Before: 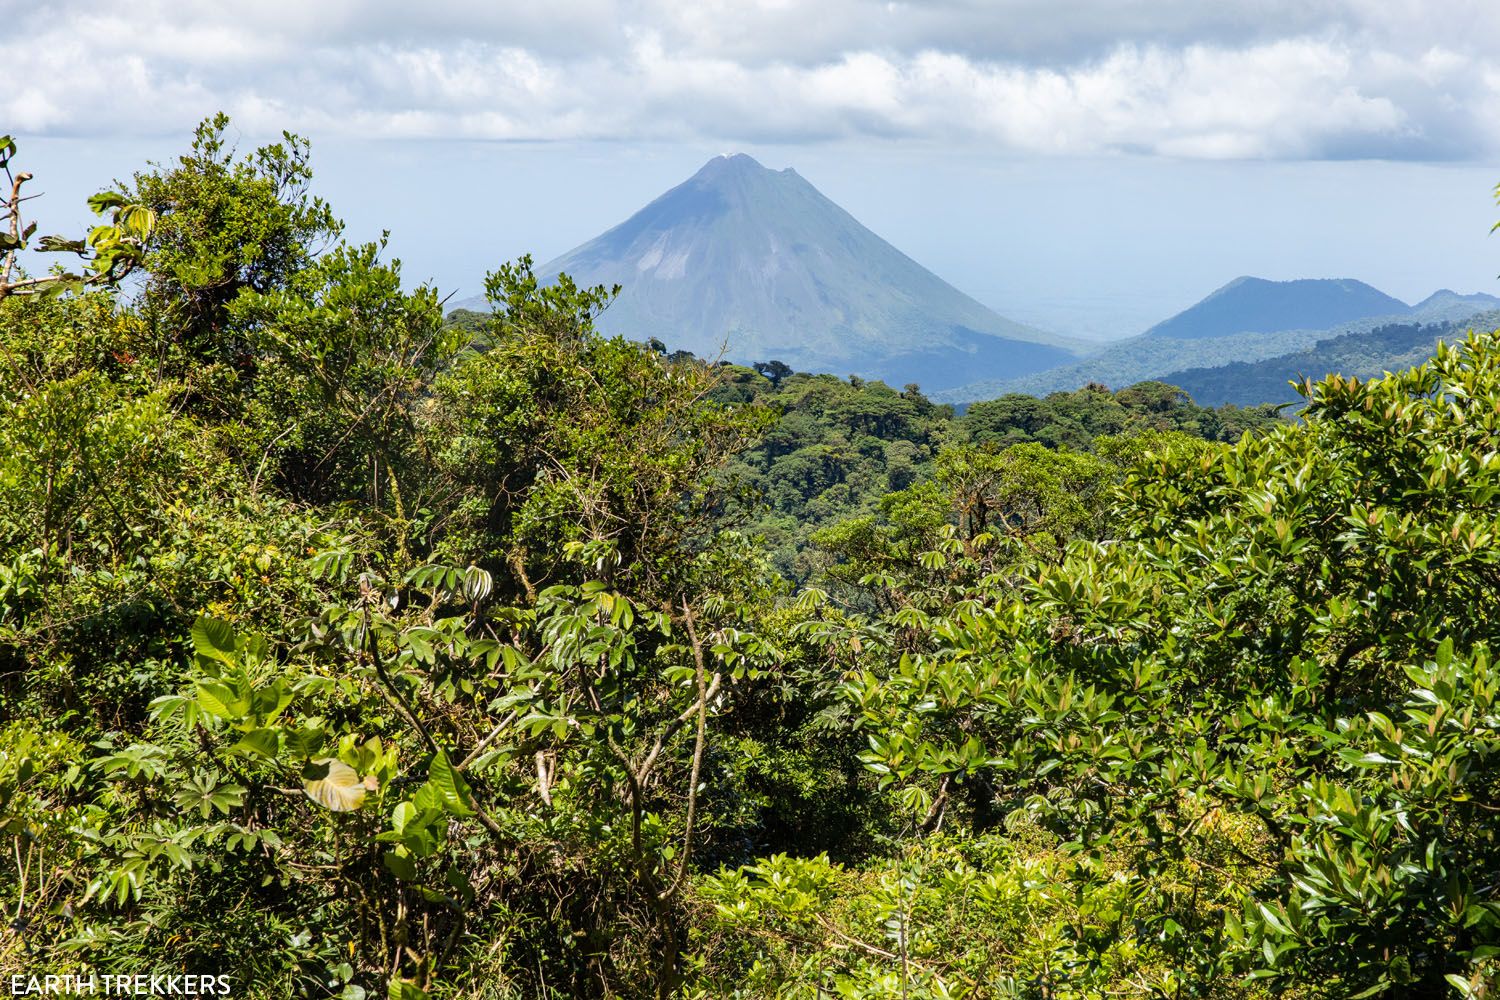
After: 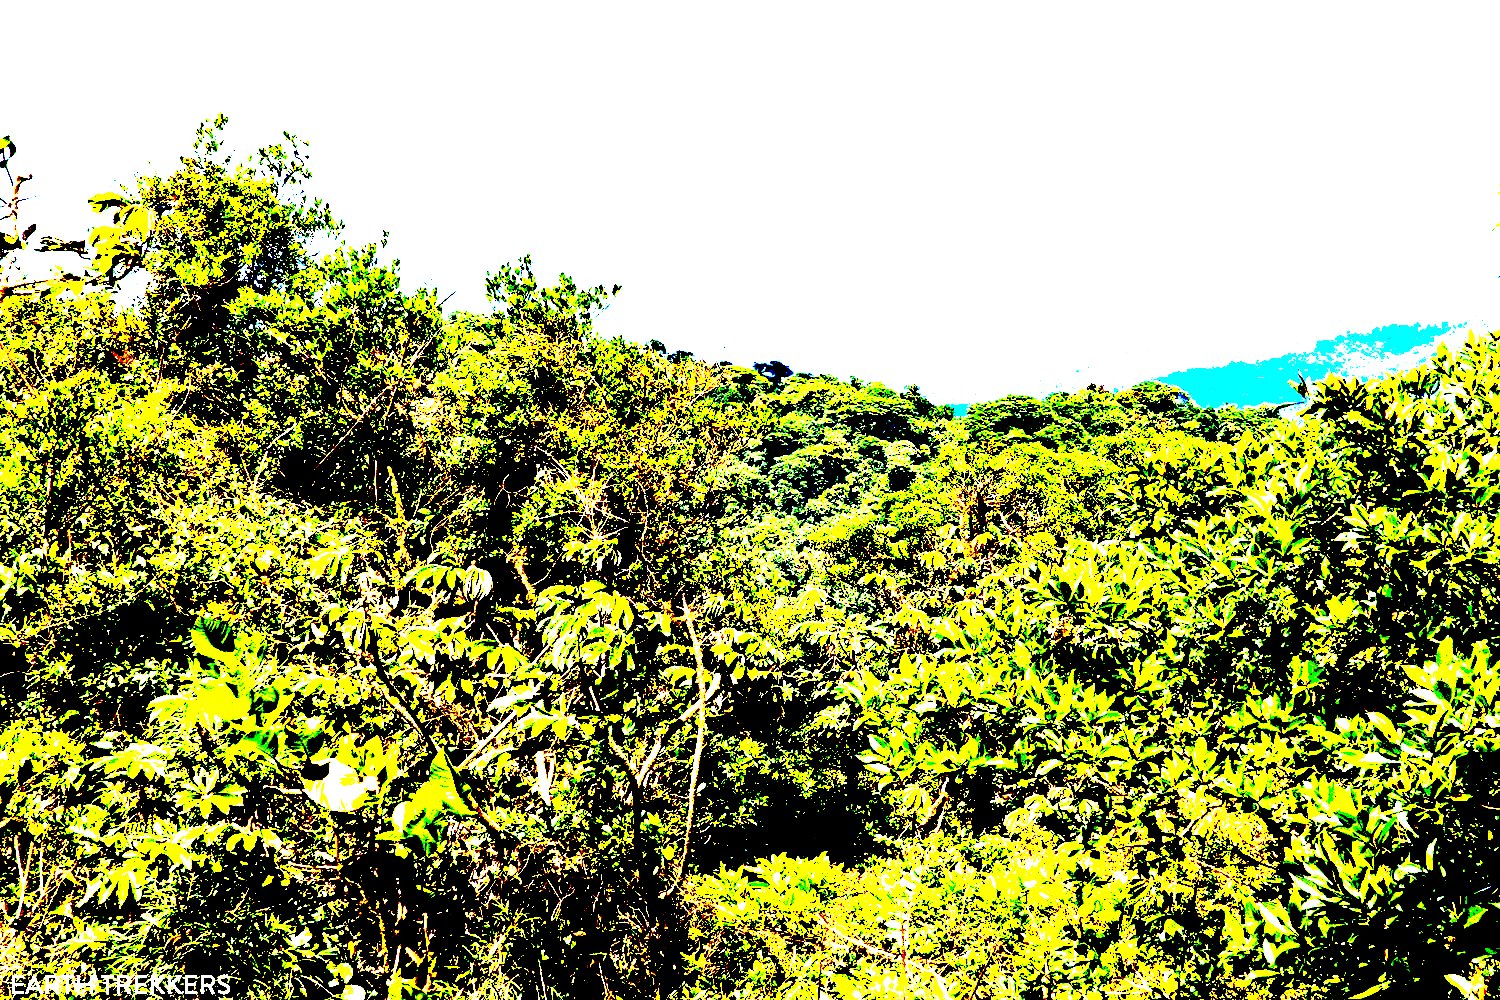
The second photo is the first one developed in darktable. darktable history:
exposure: black level correction 0.099, exposure 3.036 EV, compensate highlight preservation false
tone equalizer: -7 EV 0.145 EV, -6 EV 0.597 EV, -5 EV 1.12 EV, -4 EV 1.29 EV, -3 EV 1.12 EV, -2 EV 0.6 EV, -1 EV 0.156 EV
